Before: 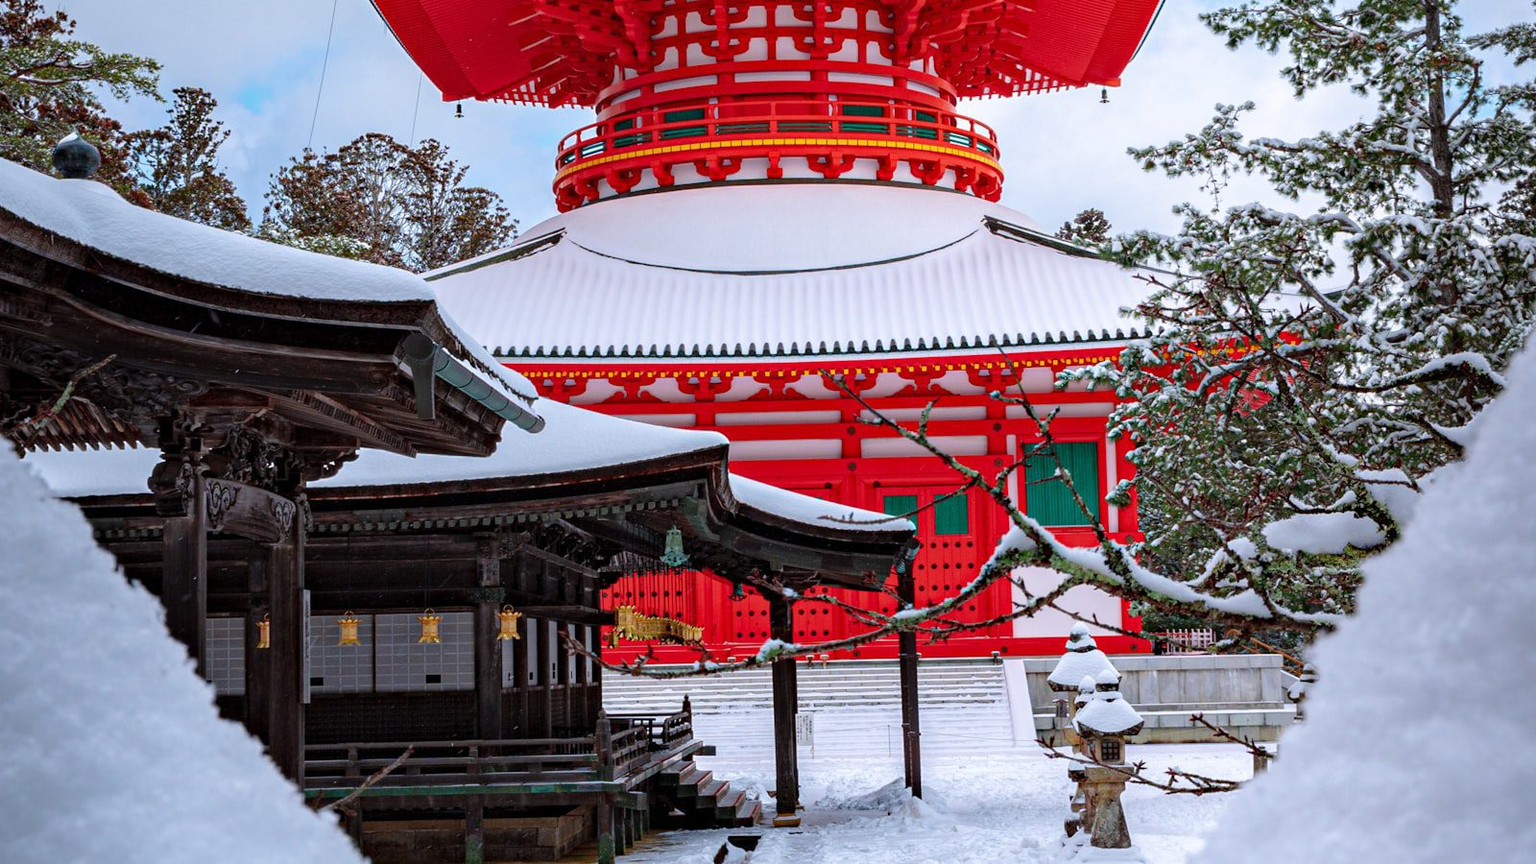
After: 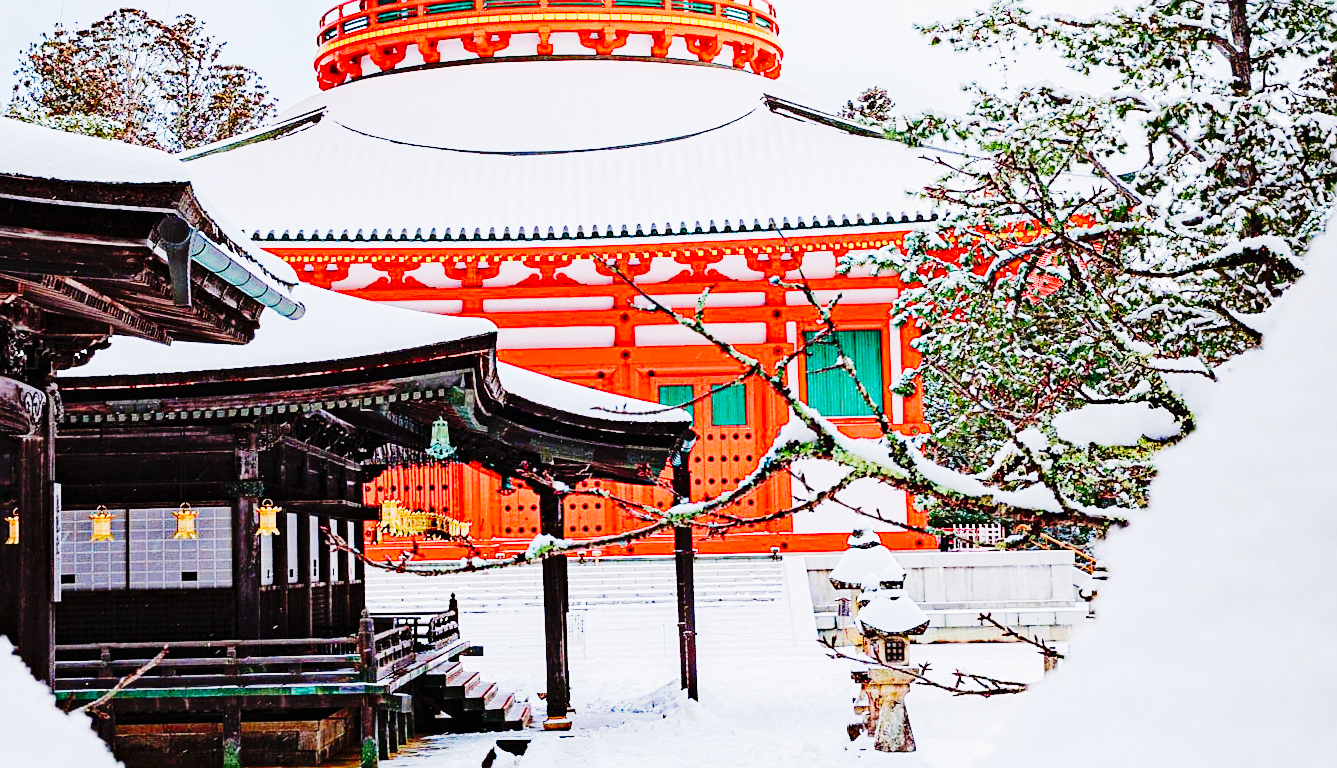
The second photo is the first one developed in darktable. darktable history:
sharpen: on, module defaults
crop: left 16.434%, top 14.612%
tone curve: curves: ch0 [(0, 0.006) (0.184, 0.117) (0.405, 0.46) (0.456, 0.528) (0.634, 0.728) (0.877, 0.89) (0.984, 0.935)]; ch1 [(0, 0) (0.443, 0.43) (0.492, 0.489) (0.566, 0.579) (0.595, 0.625) (0.608, 0.667) (0.65, 0.729) (1, 1)]; ch2 [(0, 0) (0.33, 0.301) (0.421, 0.443) (0.447, 0.489) (0.495, 0.505) (0.537, 0.583) (0.586, 0.591) (0.663, 0.686) (1, 1)], preserve colors none
exposure: exposure 1.073 EV, compensate highlight preservation false
velvia: strength 27.05%
base curve: curves: ch0 [(0, 0) (0.036, 0.025) (0.121, 0.166) (0.206, 0.329) (0.605, 0.79) (1, 1)], preserve colors none
